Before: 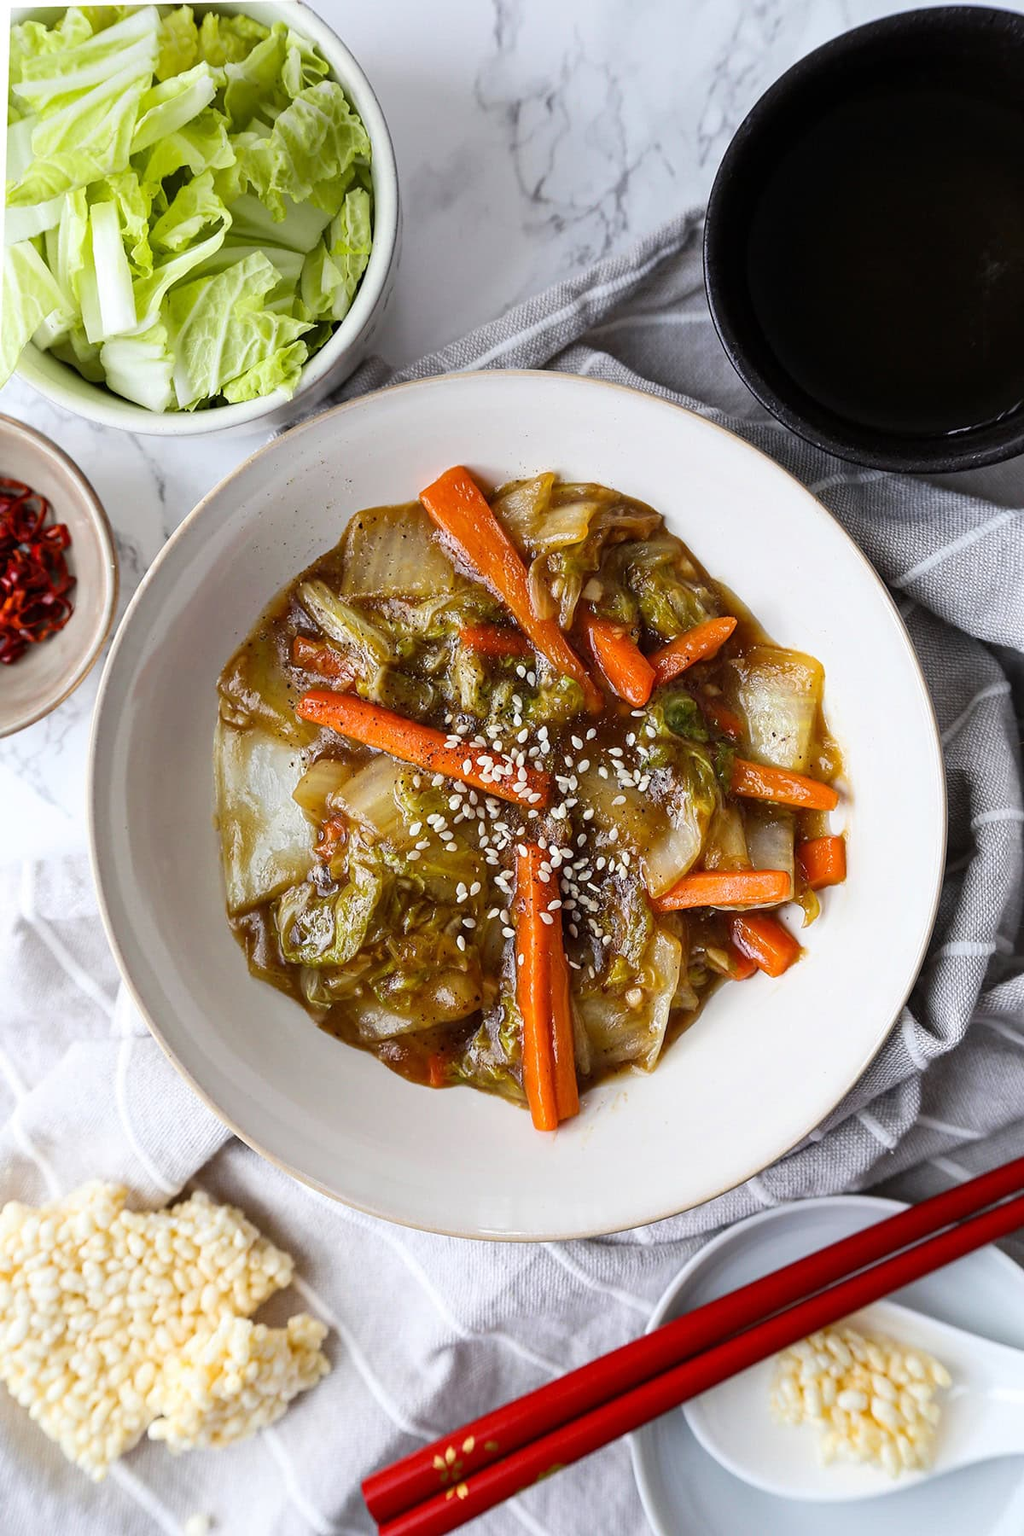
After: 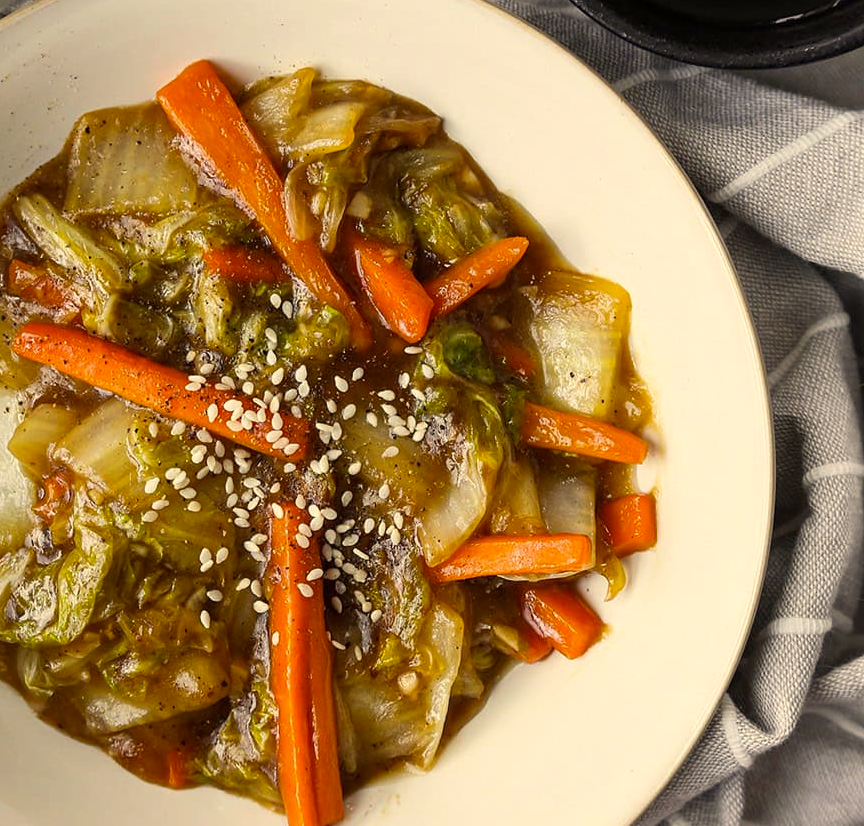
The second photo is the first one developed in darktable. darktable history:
crop and rotate: left 27.938%, top 27.046%, bottom 27.046%
color correction: highlights a* 2.72, highlights b* 22.8
